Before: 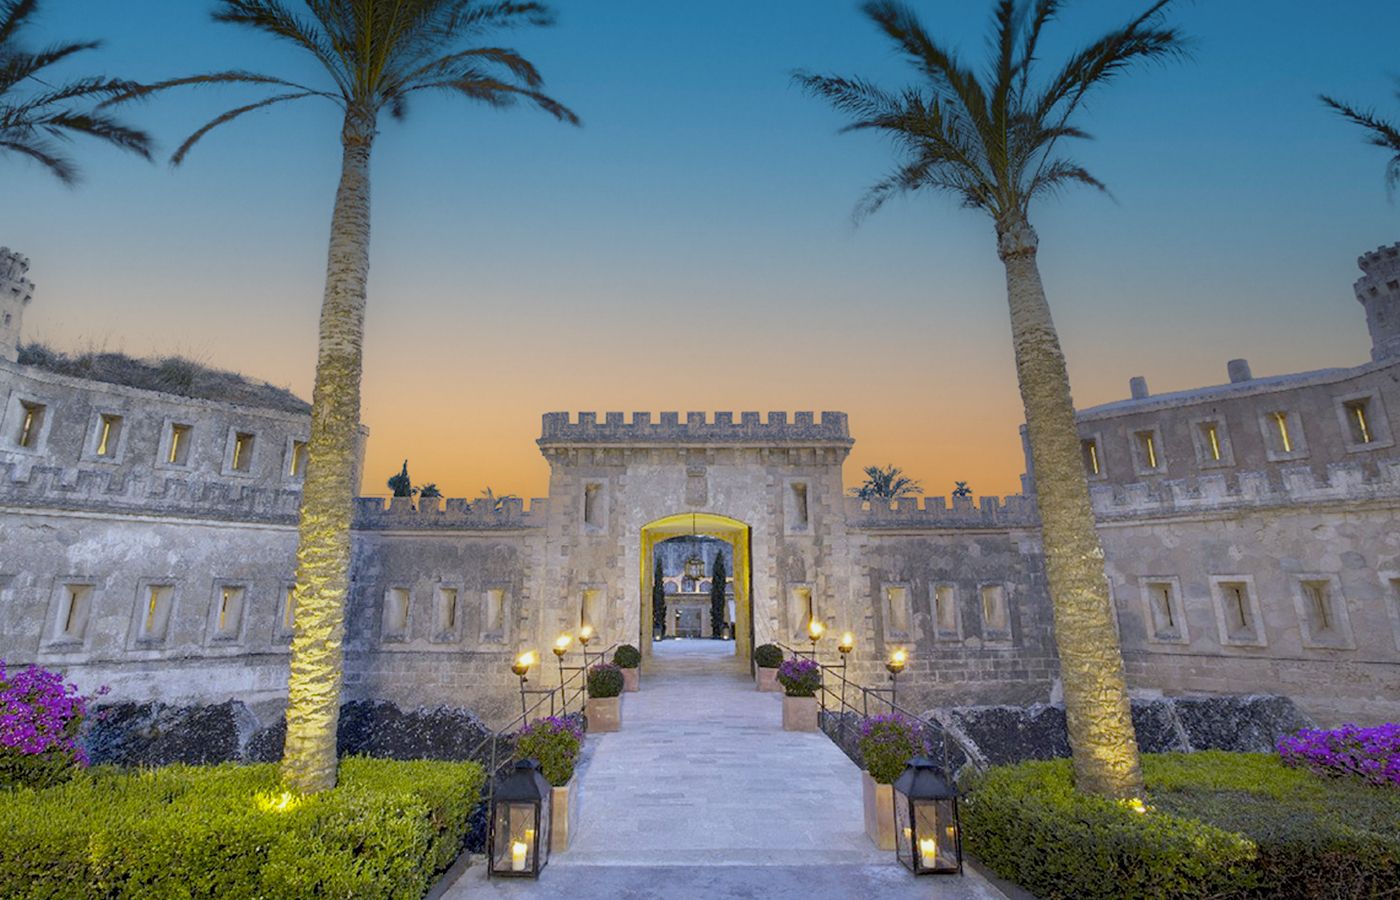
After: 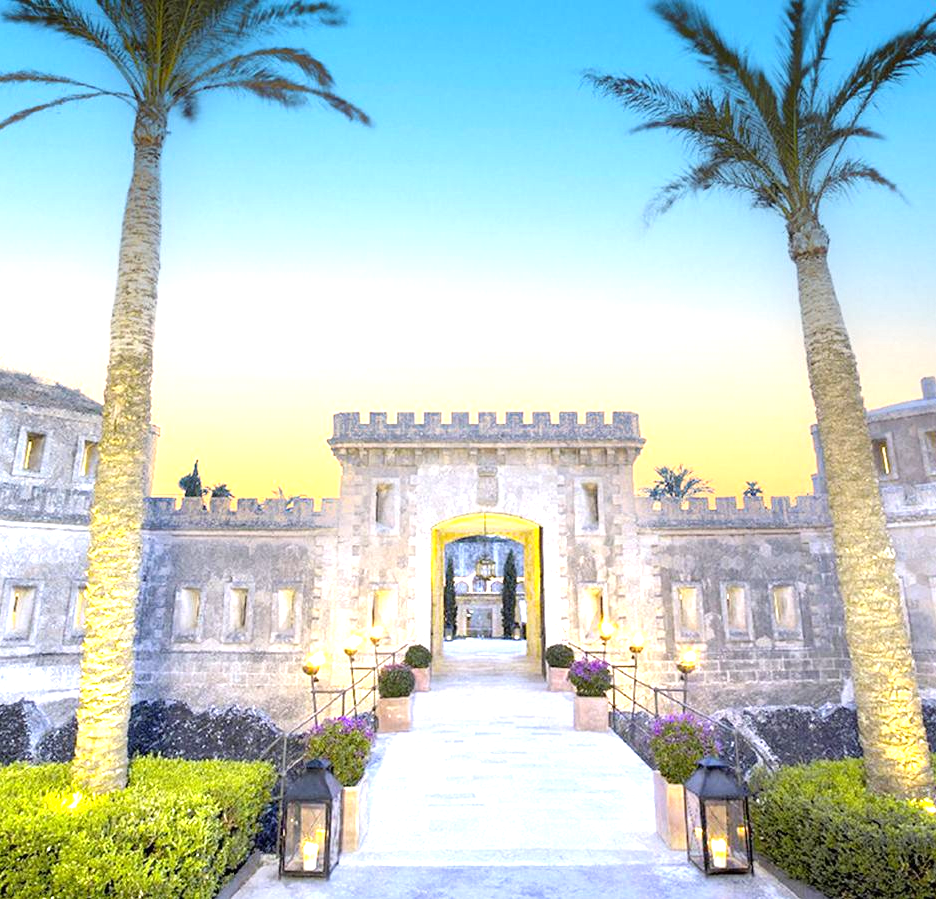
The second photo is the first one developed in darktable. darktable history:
tone equalizer: -8 EV -0.418 EV, -7 EV -0.361 EV, -6 EV -0.304 EV, -5 EV -0.244 EV, -3 EV 0.221 EV, -2 EV 0.344 EV, -1 EV 0.408 EV, +0 EV 0.424 EV
exposure: black level correction 0, exposure 1.178 EV, compensate highlight preservation false
crop and rotate: left 14.971%, right 18.117%
